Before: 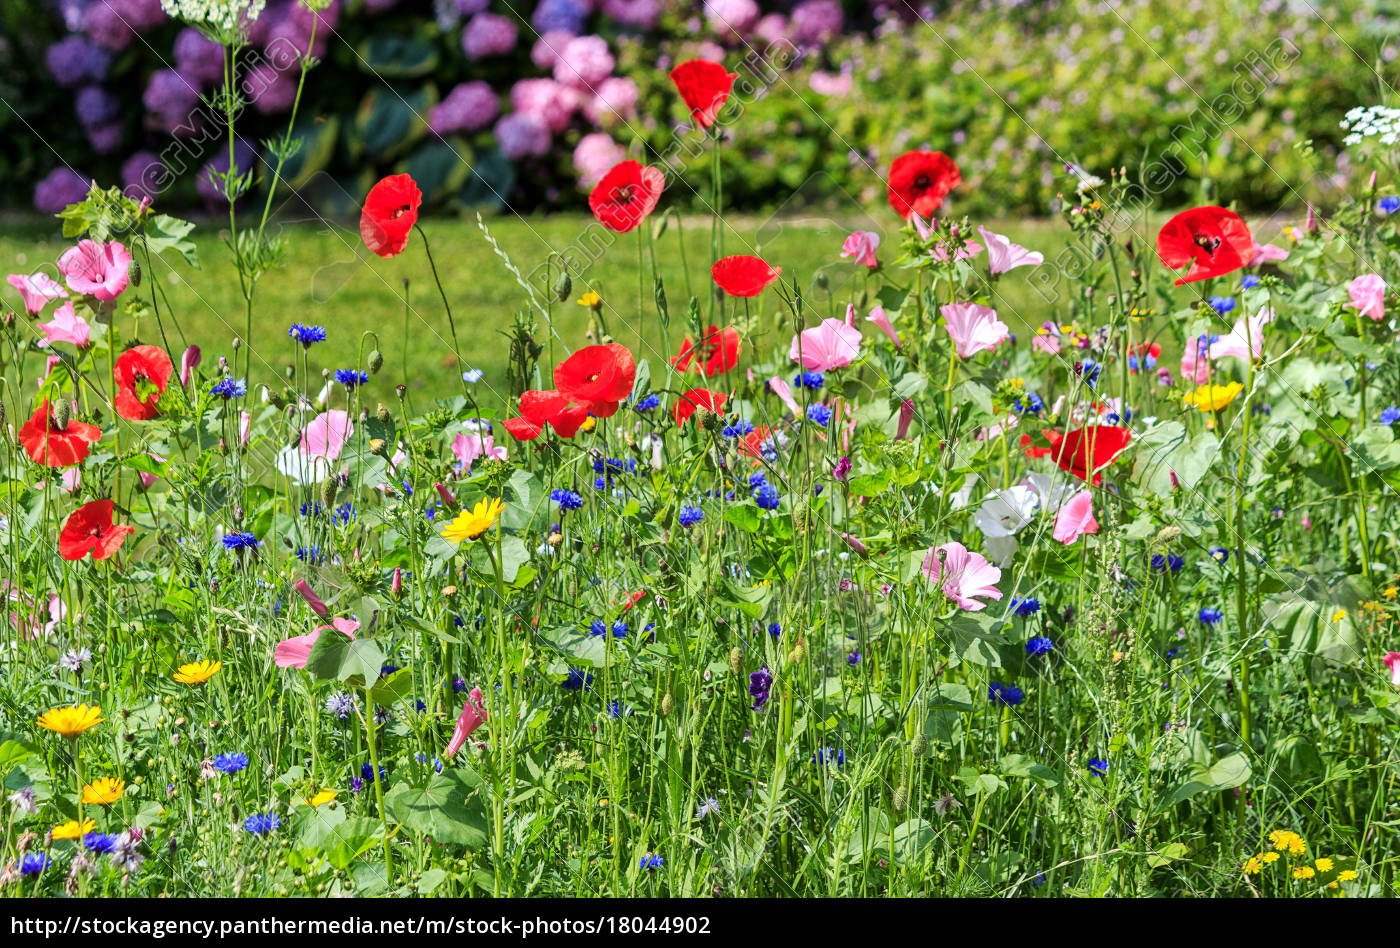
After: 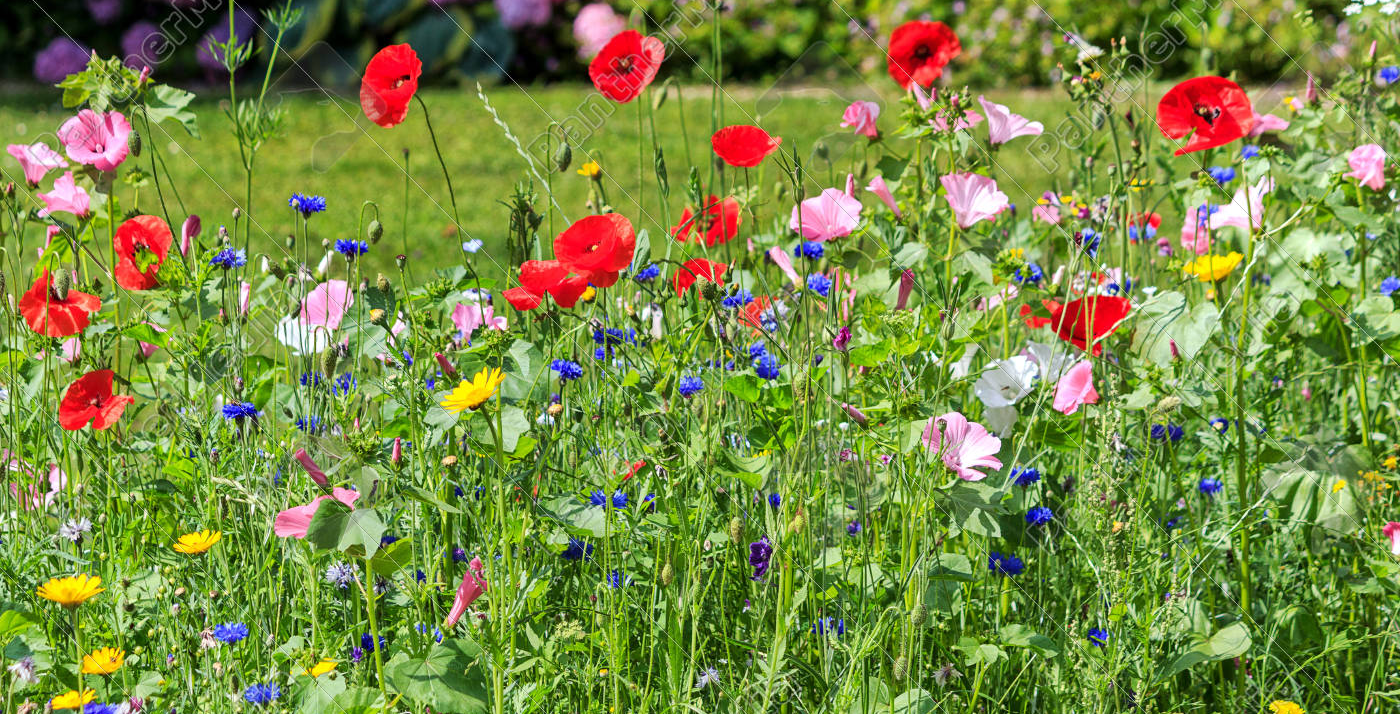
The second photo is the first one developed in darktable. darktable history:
crop: top 13.798%, bottom 10.842%
